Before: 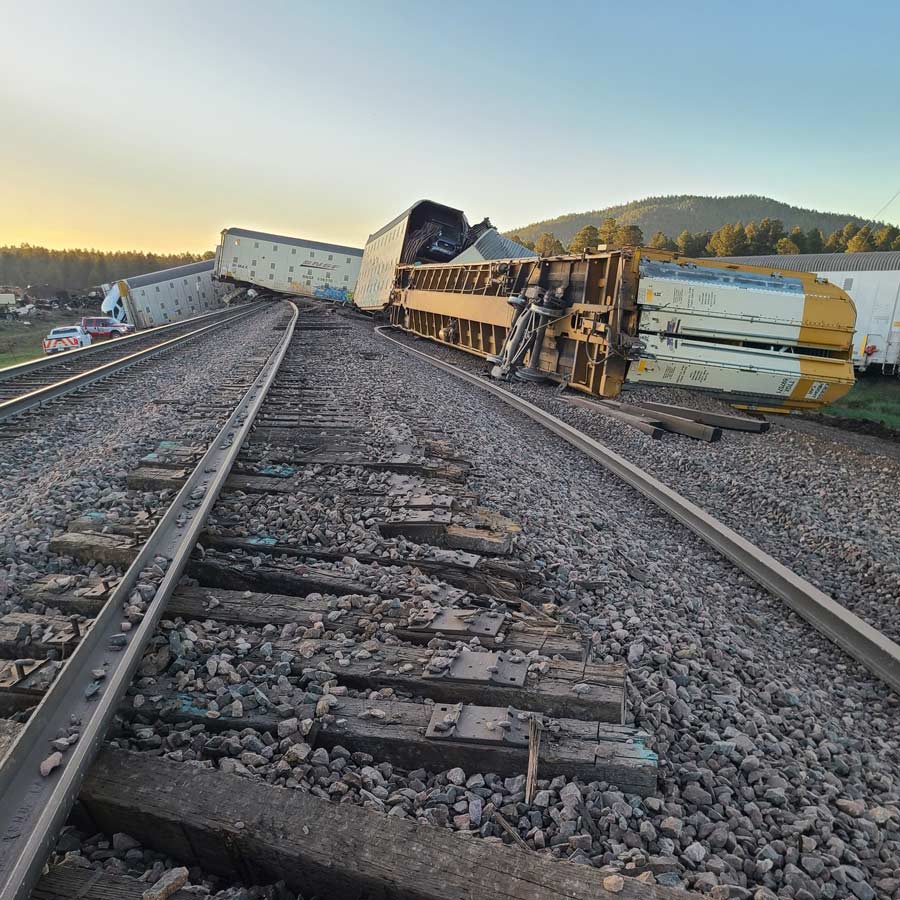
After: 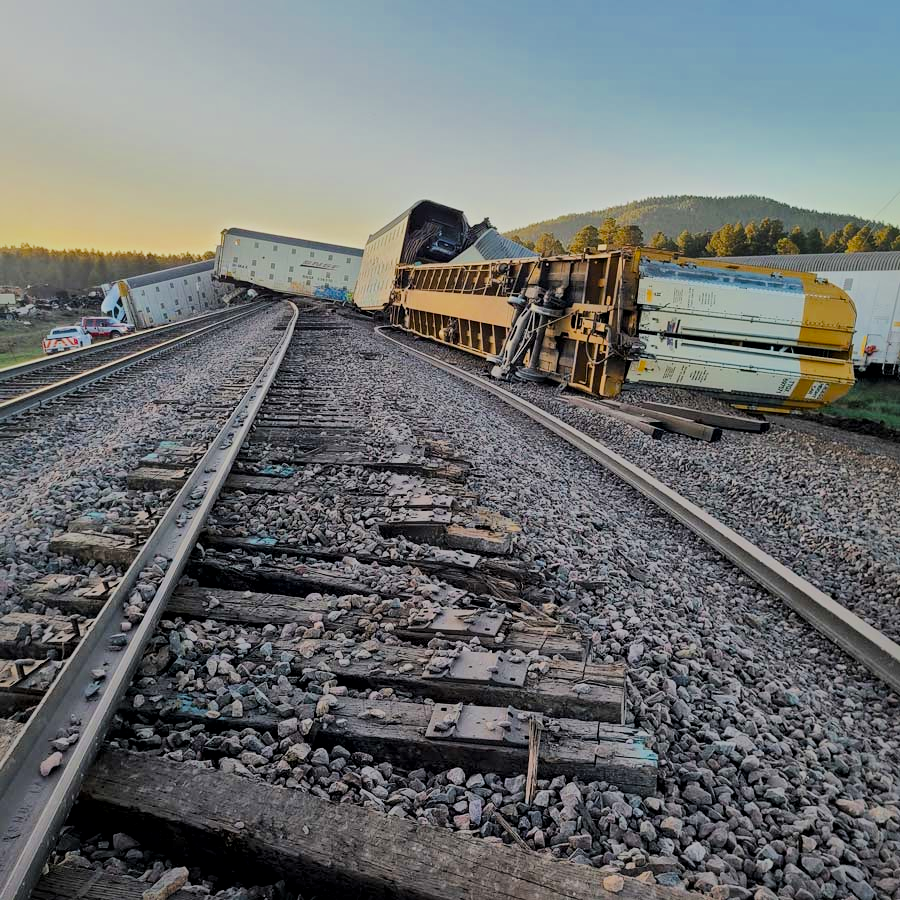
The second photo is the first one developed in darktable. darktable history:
filmic rgb: white relative exposure 8 EV, threshold 3 EV, hardness 2.44, latitude 10.07%, contrast 0.72, highlights saturation mix 10%, shadows ↔ highlights balance 1.38%, color science v4 (2020), enable highlight reconstruction true
local contrast: mode bilateral grid, contrast 20, coarseness 50, detail 171%, midtone range 0.2
tone equalizer: -8 EV -0.417 EV, -7 EV -0.389 EV, -6 EV -0.333 EV, -5 EV -0.222 EV, -3 EV 0.222 EV, -2 EV 0.333 EV, -1 EV 0.389 EV, +0 EV 0.417 EV, edges refinement/feathering 500, mask exposure compensation -1.57 EV, preserve details no
